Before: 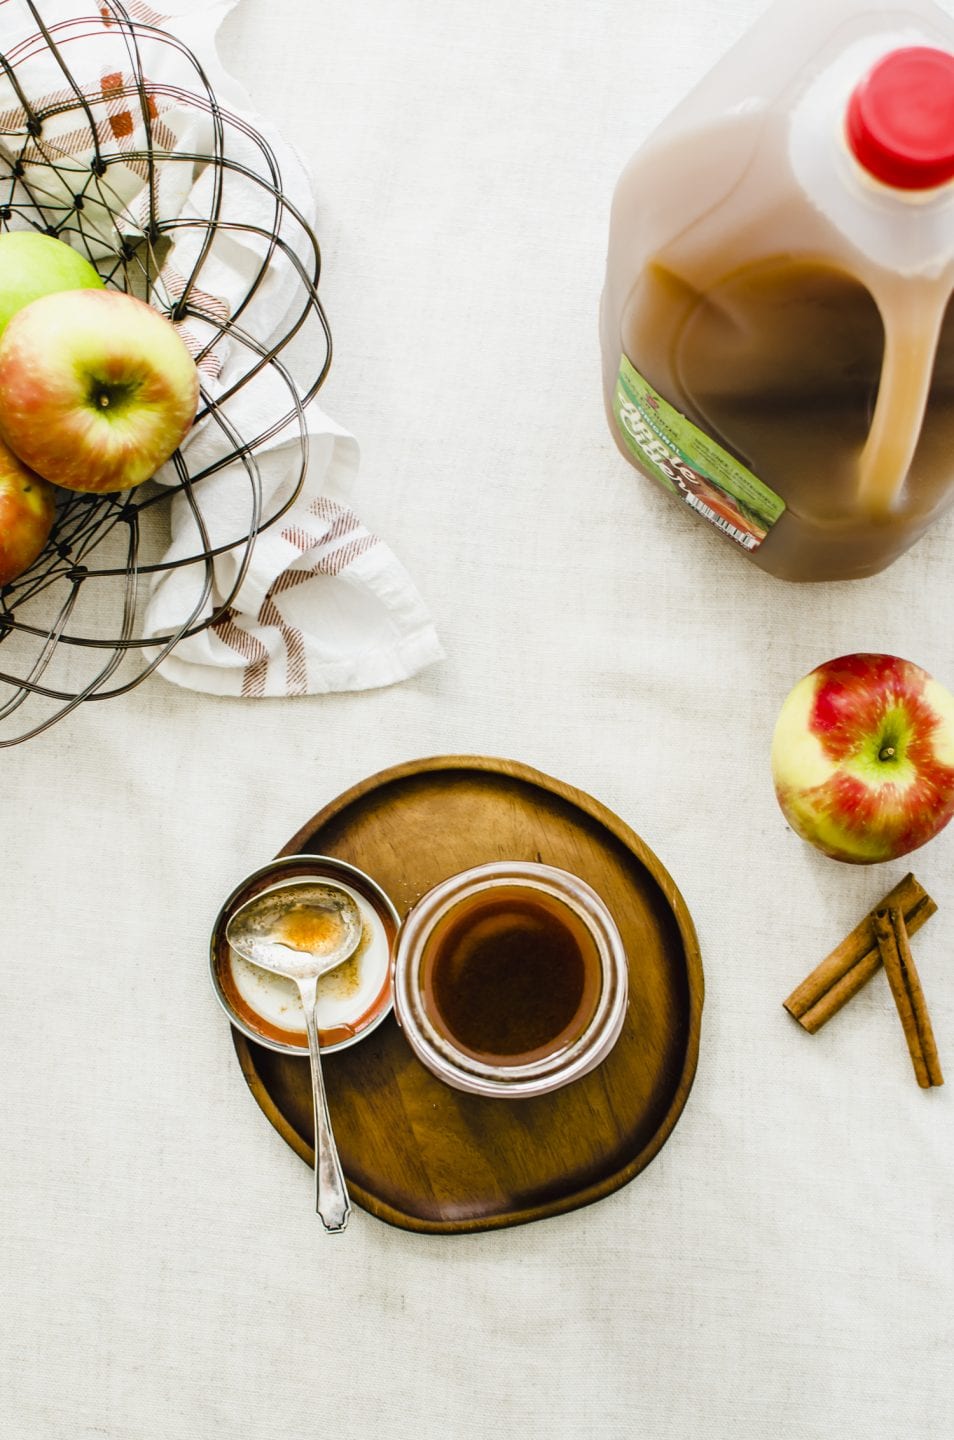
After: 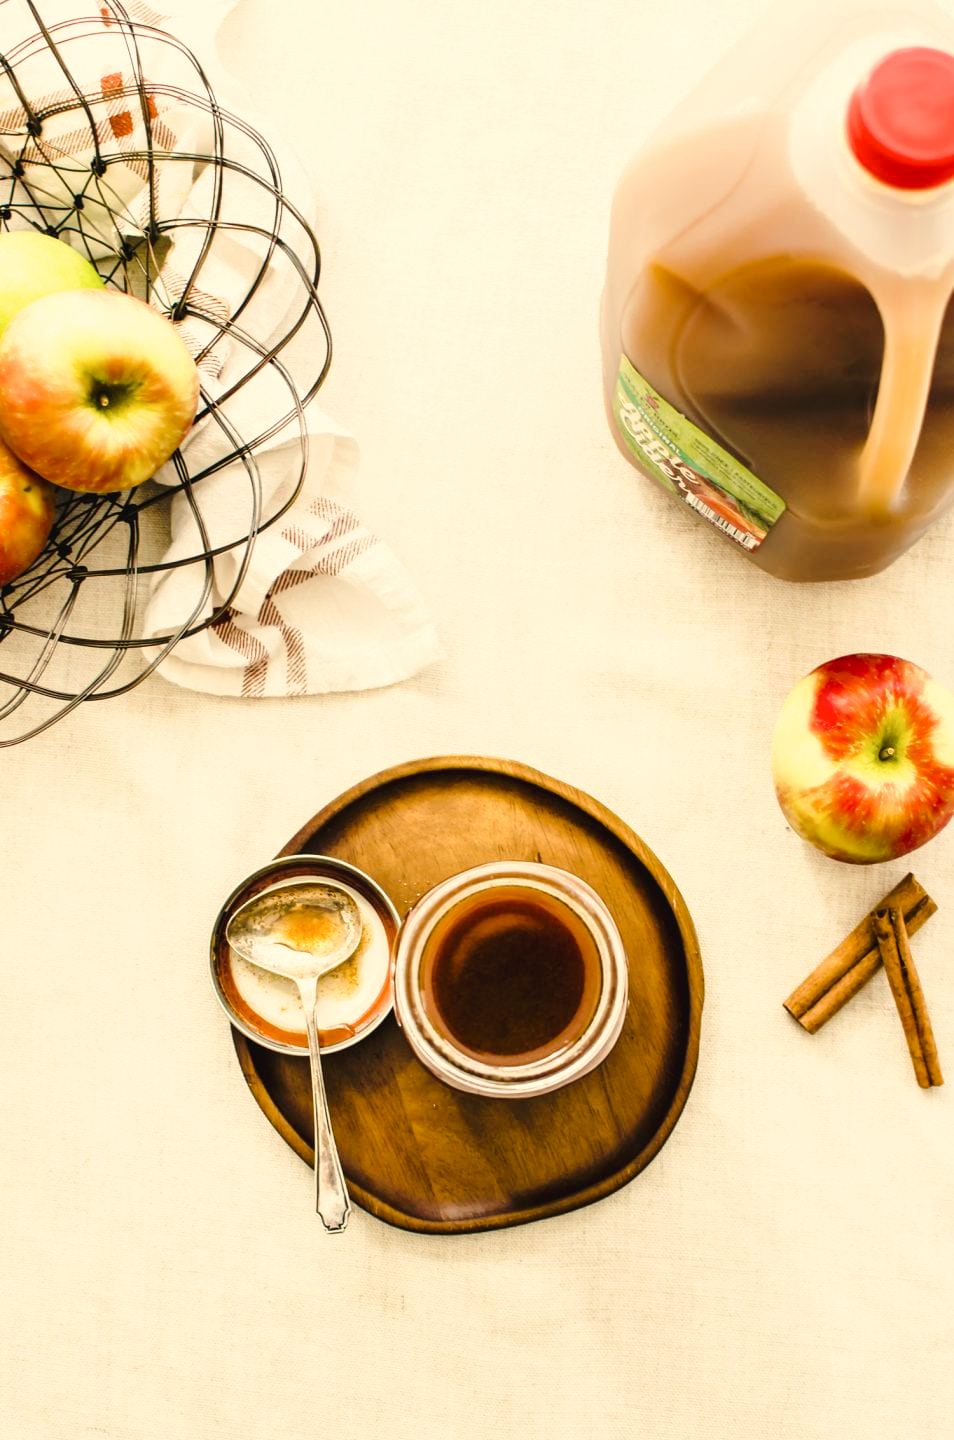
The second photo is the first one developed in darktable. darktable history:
tone curve: curves: ch0 [(0, 0) (0.003, 0.023) (0.011, 0.025) (0.025, 0.029) (0.044, 0.047) (0.069, 0.079) (0.1, 0.113) (0.136, 0.152) (0.177, 0.199) (0.224, 0.26) (0.277, 0.333) (0.335, 0.404) (0.399, 0.48) (0.468, 0.559) (0.543, 0.635) (0.623, 0.713) (0.709, 0.797) (0.801, 0.879) (0.898, 0.953) (1, 1)], preserve colors none
white balance: red 1.123, blue 0.83
